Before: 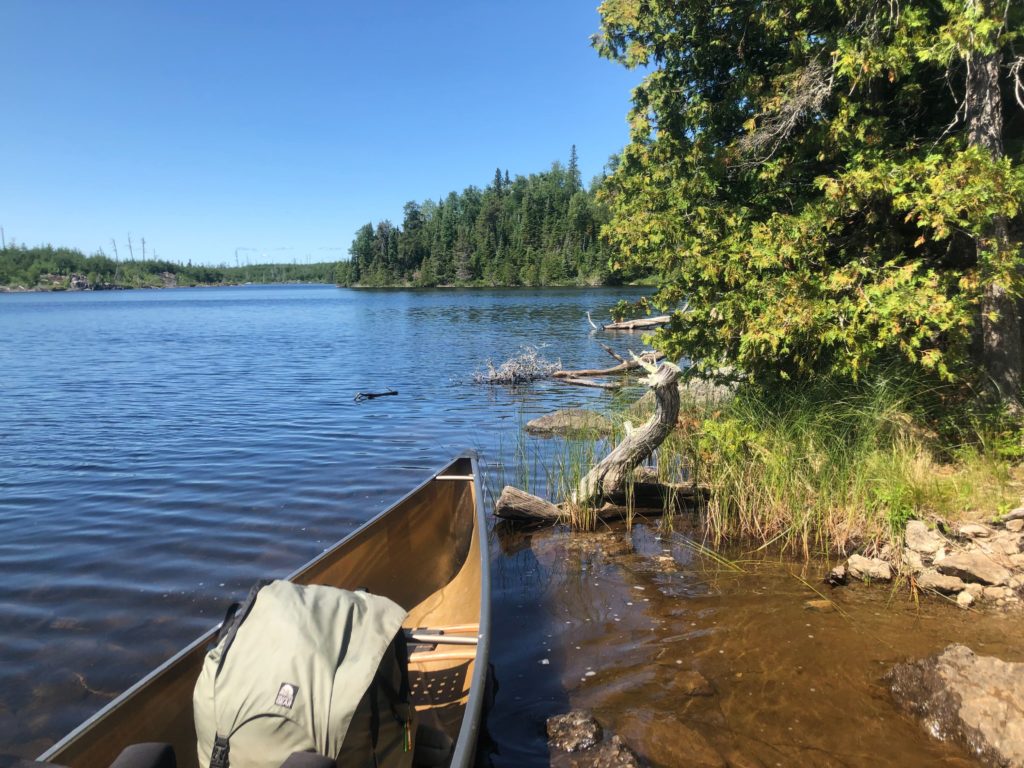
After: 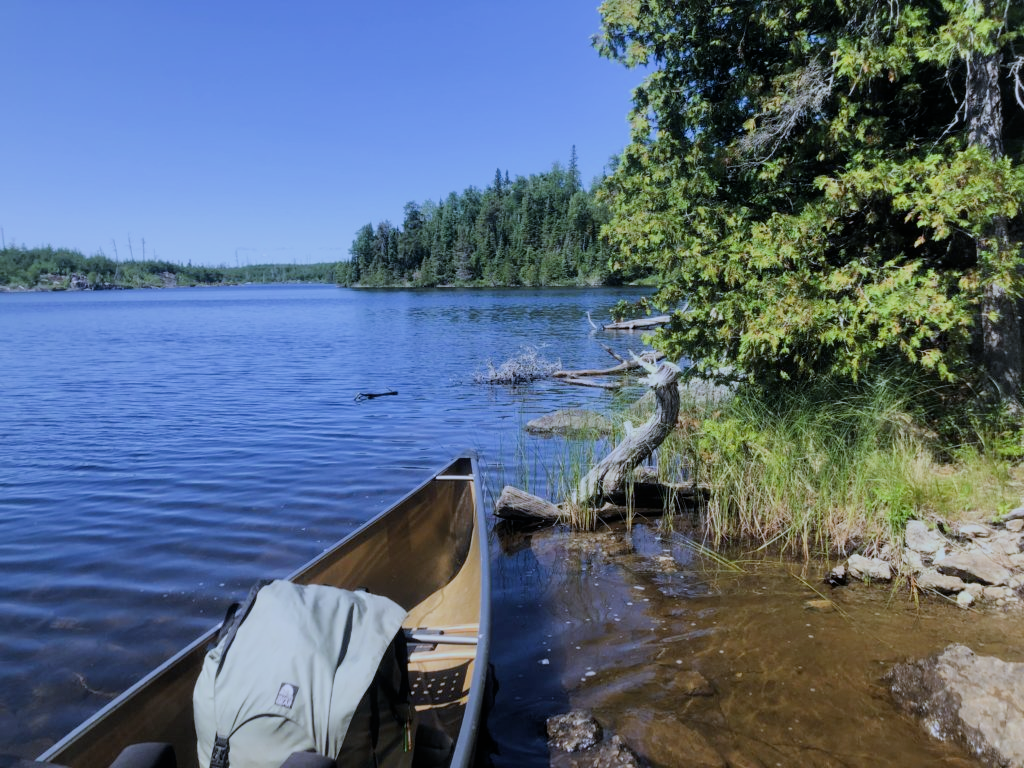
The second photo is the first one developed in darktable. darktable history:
filmic rgb: black relative exposure -7.65 EV, white relative exposure 4.56 EV, hardness 3.61
white balance: red 0.871, blue 1.249
